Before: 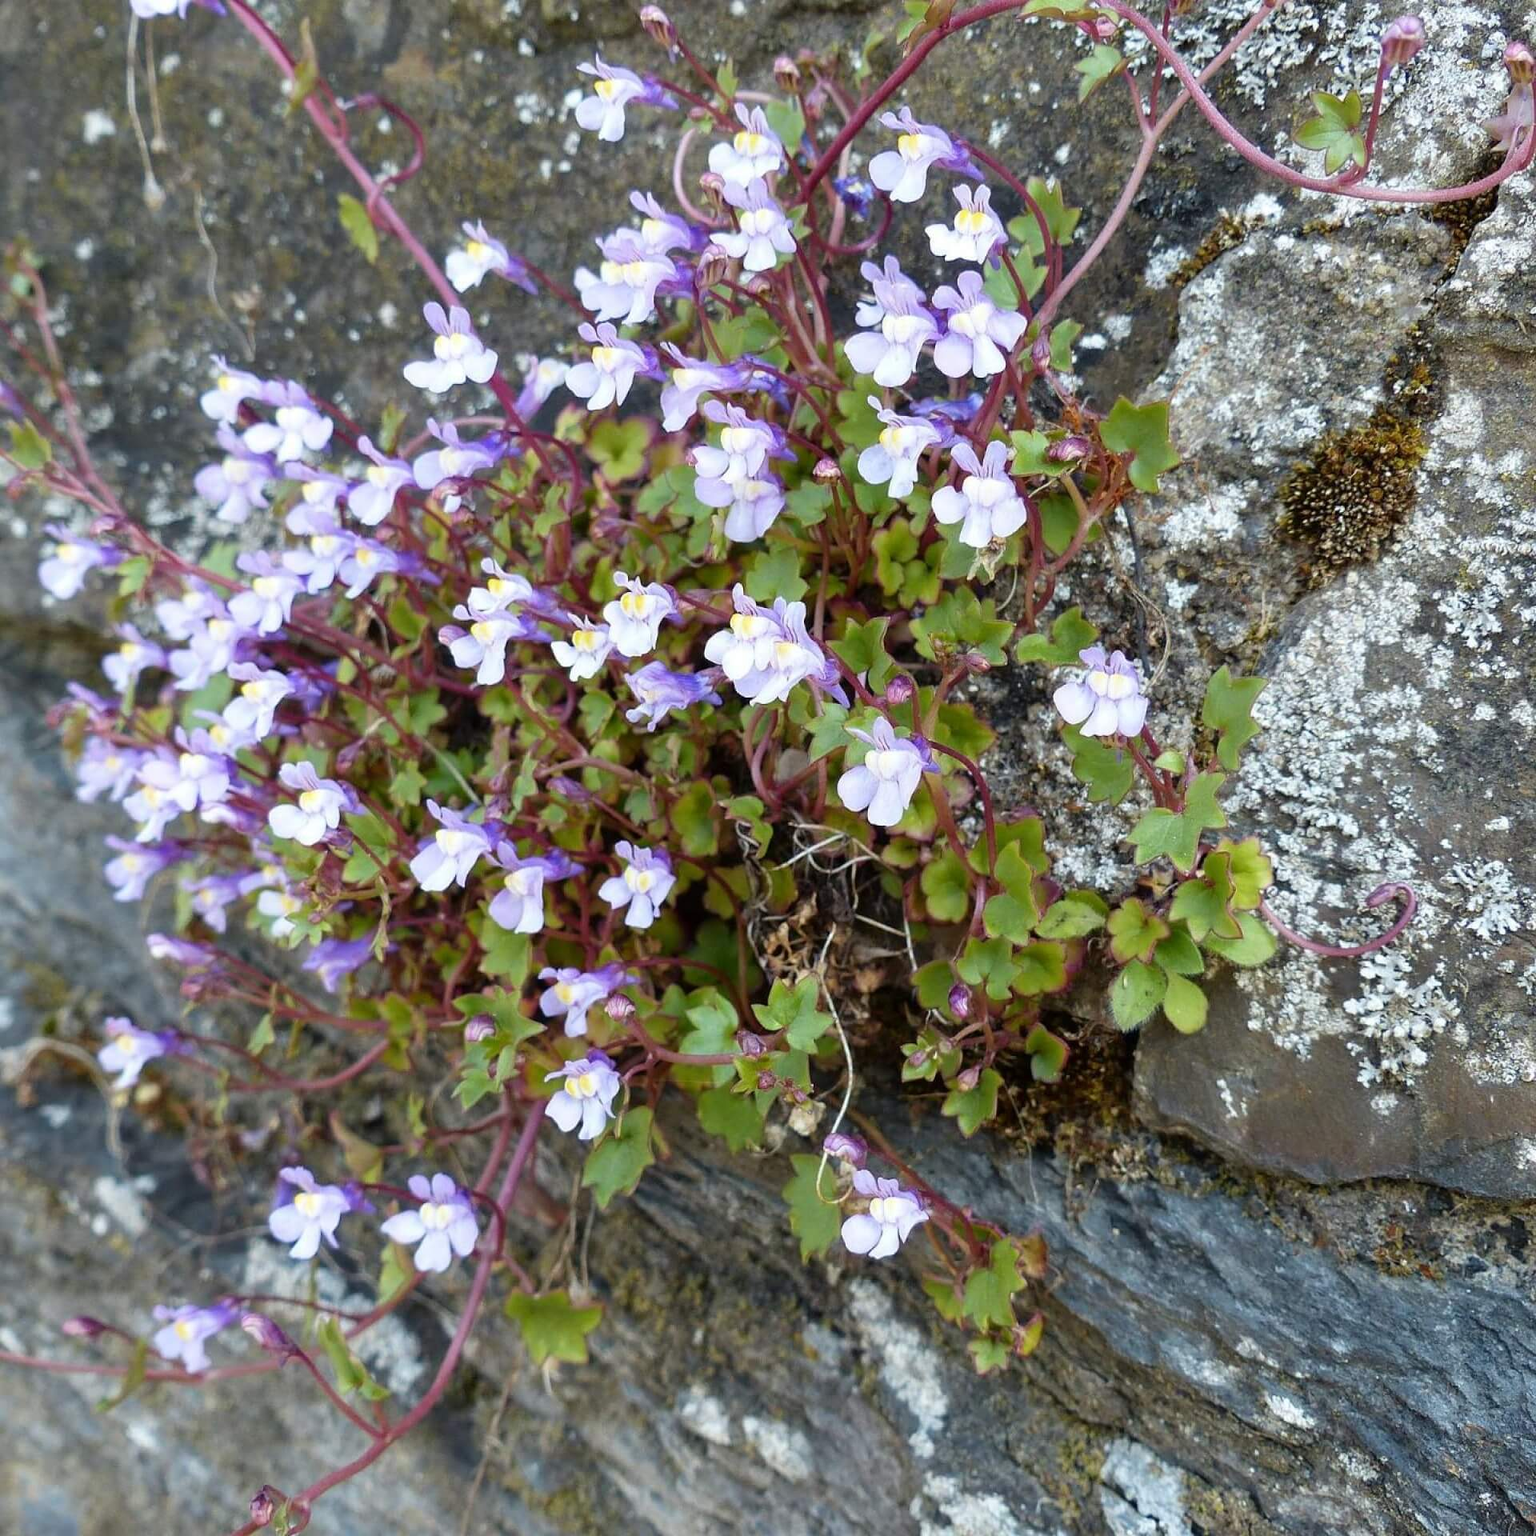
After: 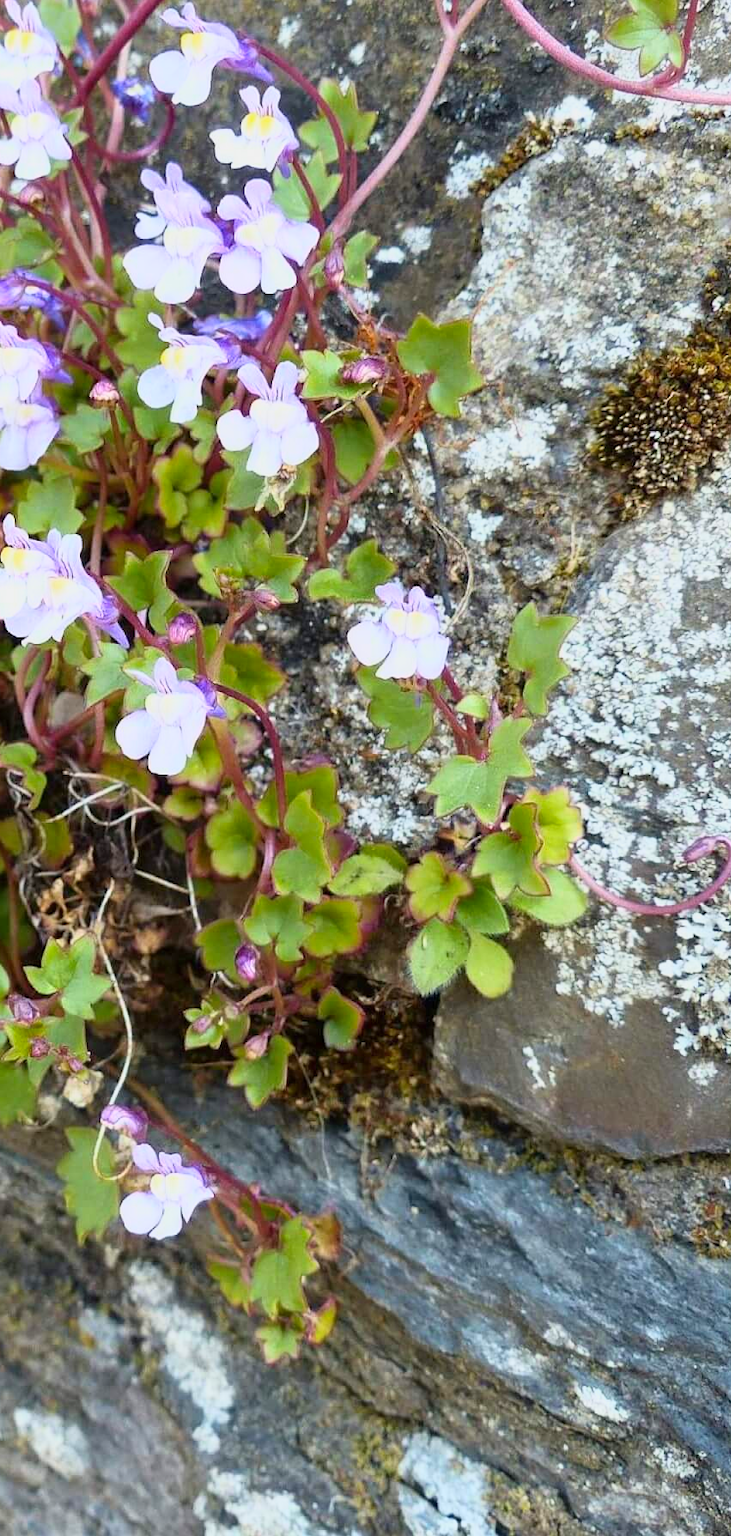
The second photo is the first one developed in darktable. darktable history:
color balance rgb: perceptual saturation grading › global saturation 0.802%, global vibrance 20%
base curve: curves: ch0 [(0, 0) (0.088, 0.125) (0.176, 0.251) (0.354, 0.501) (0.613, 0.749) (1, 0.877)]
crop: left 47.548%, top 6.786%, right 8.05%
